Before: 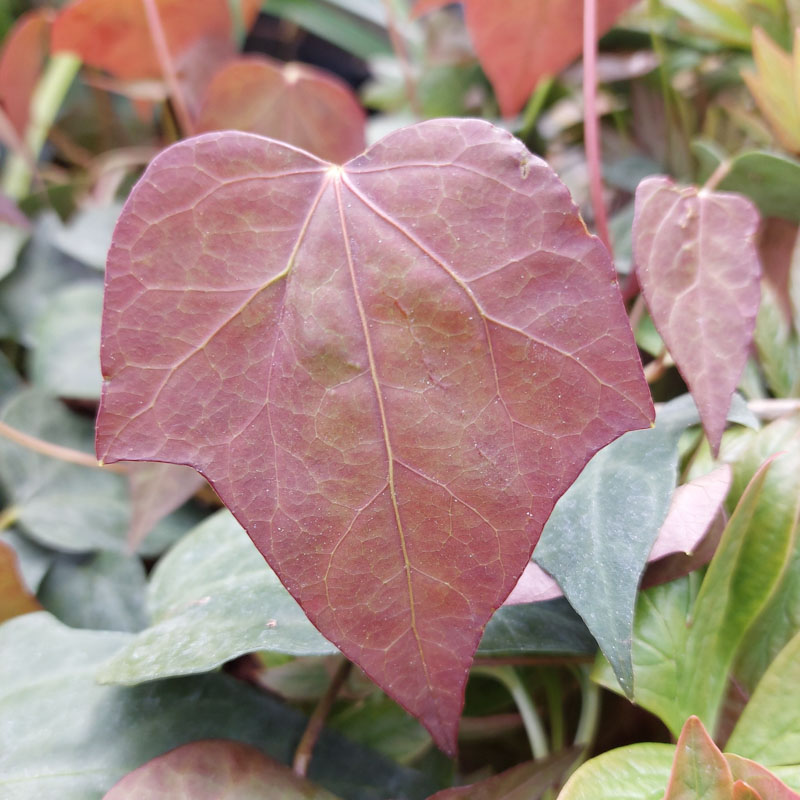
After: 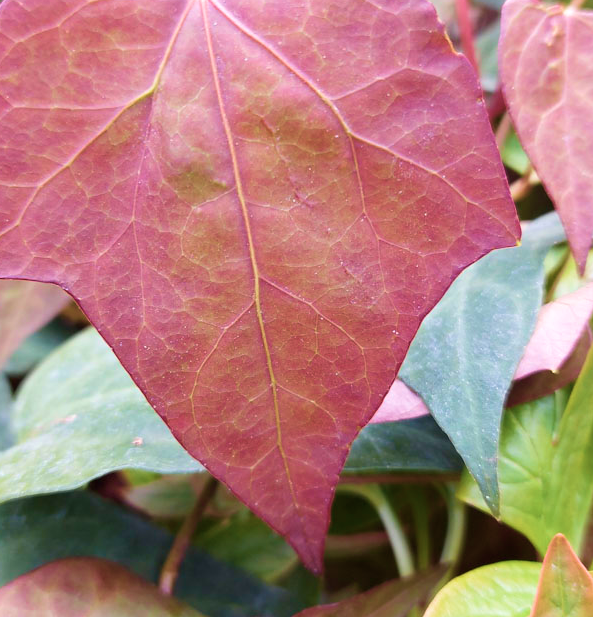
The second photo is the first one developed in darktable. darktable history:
tone equalizer: on, module defaults
velvia: strength 67.37%, mid-tones bias 0.975
contrast brightness saturation: contrast 0.103, brightness 0.012, saturation 0.017
crop: left 16.866%, top 22.856%, right 8.999%
